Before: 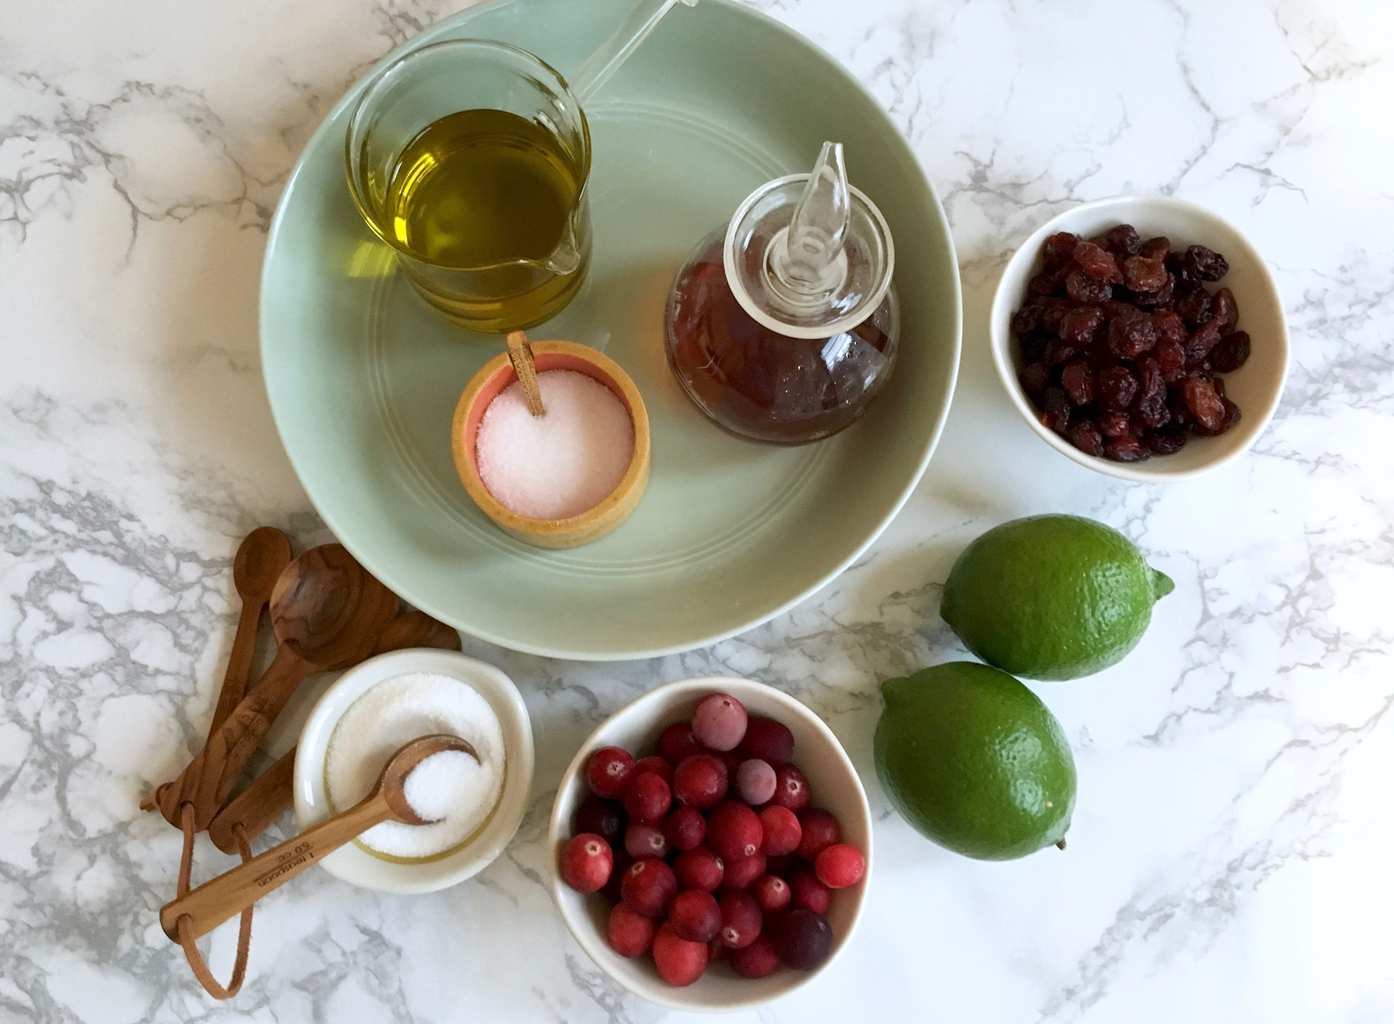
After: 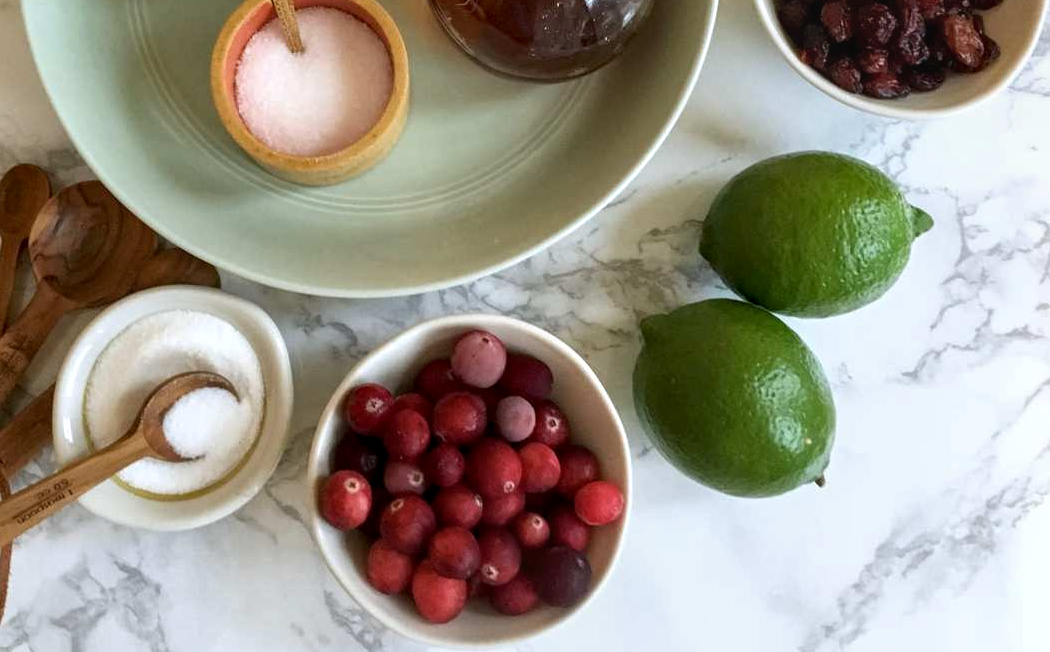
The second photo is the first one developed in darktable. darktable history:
crop and rotate: left 17.334%, top 35.542%, right 7.329%, bottom 0.783%
local contrast: detail 130%
